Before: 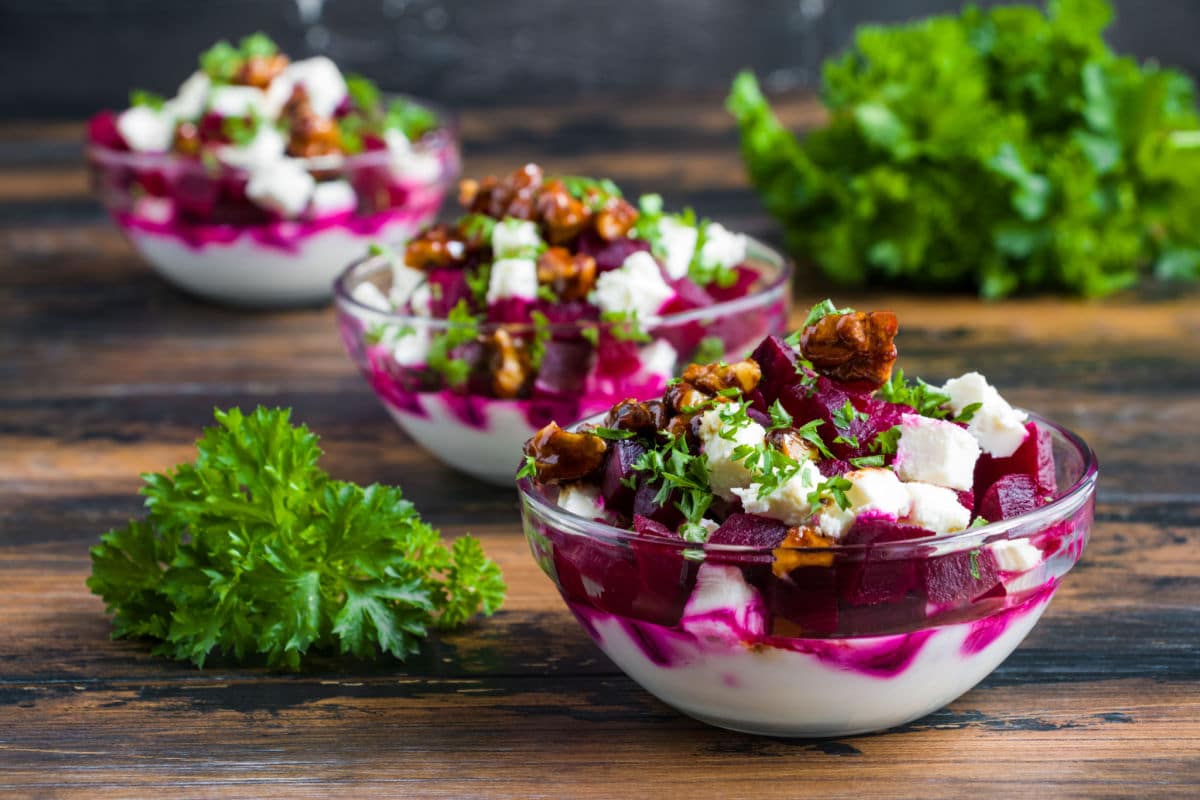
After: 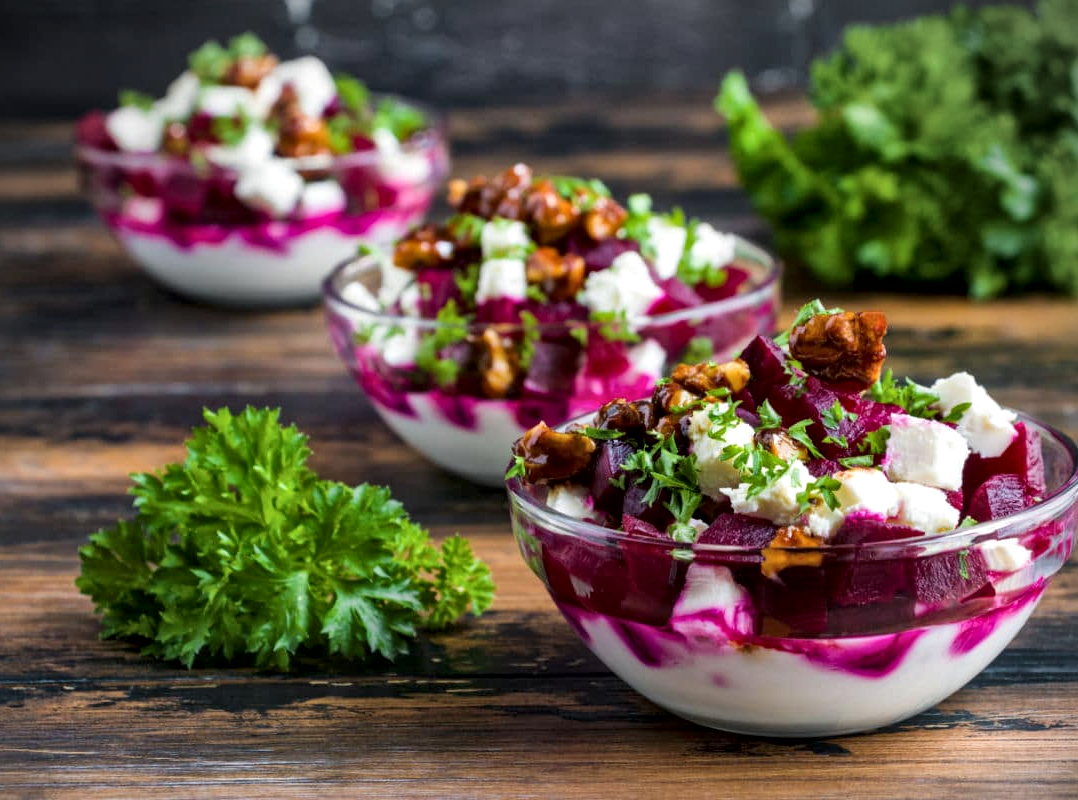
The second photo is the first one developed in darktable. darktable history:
crop and rotate: left 0.96%, right 9.146%
local contrast: mode bilateral grid, contrast 19, coarseness 21, detail 150%, midtone range 0.2
vignetting: fall-off start 91.69%, center (-0.024, 0.4)
